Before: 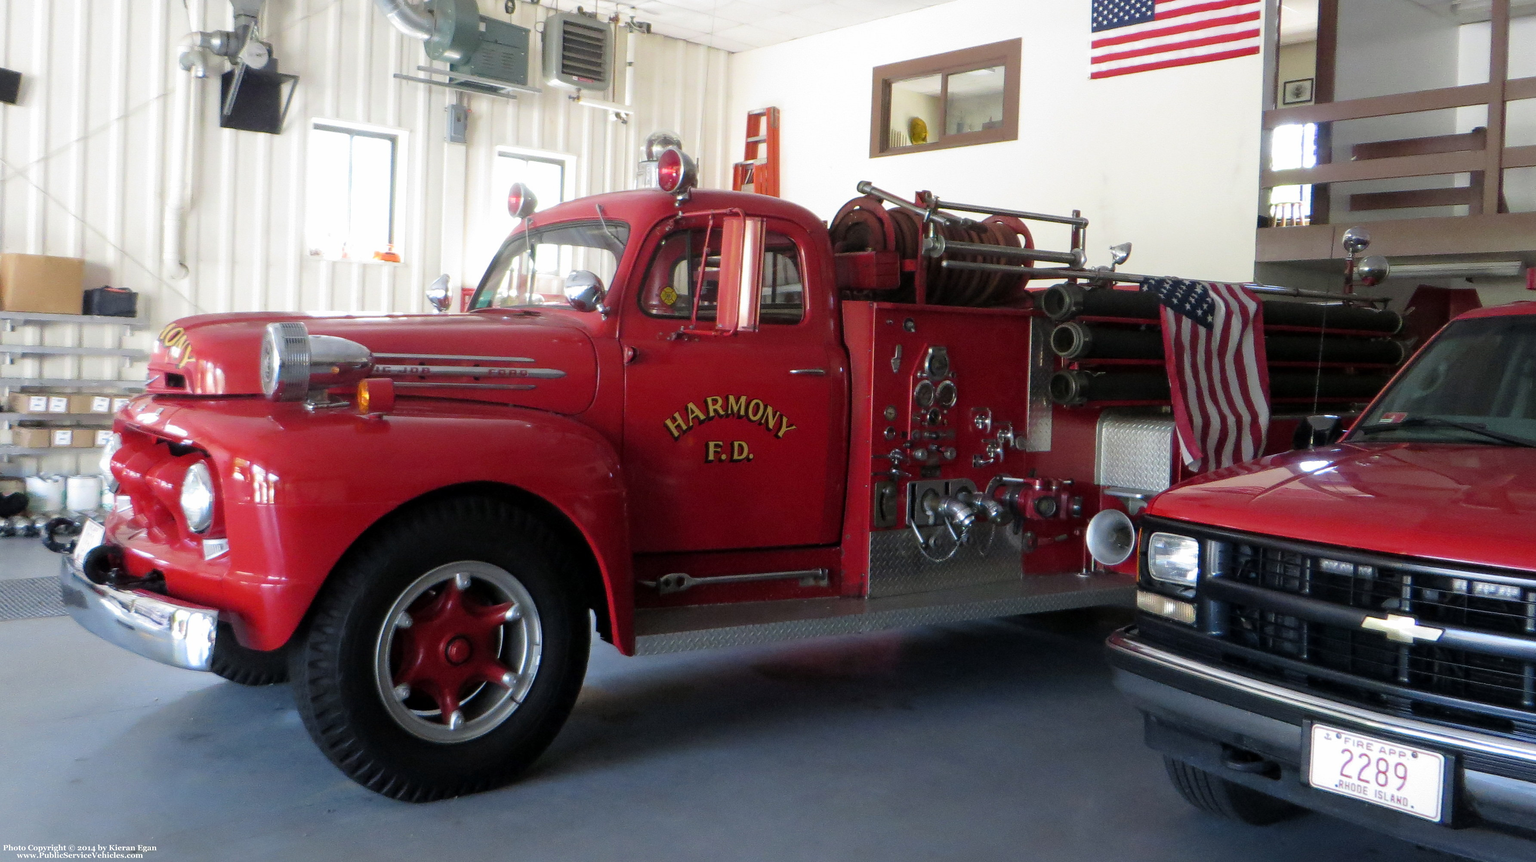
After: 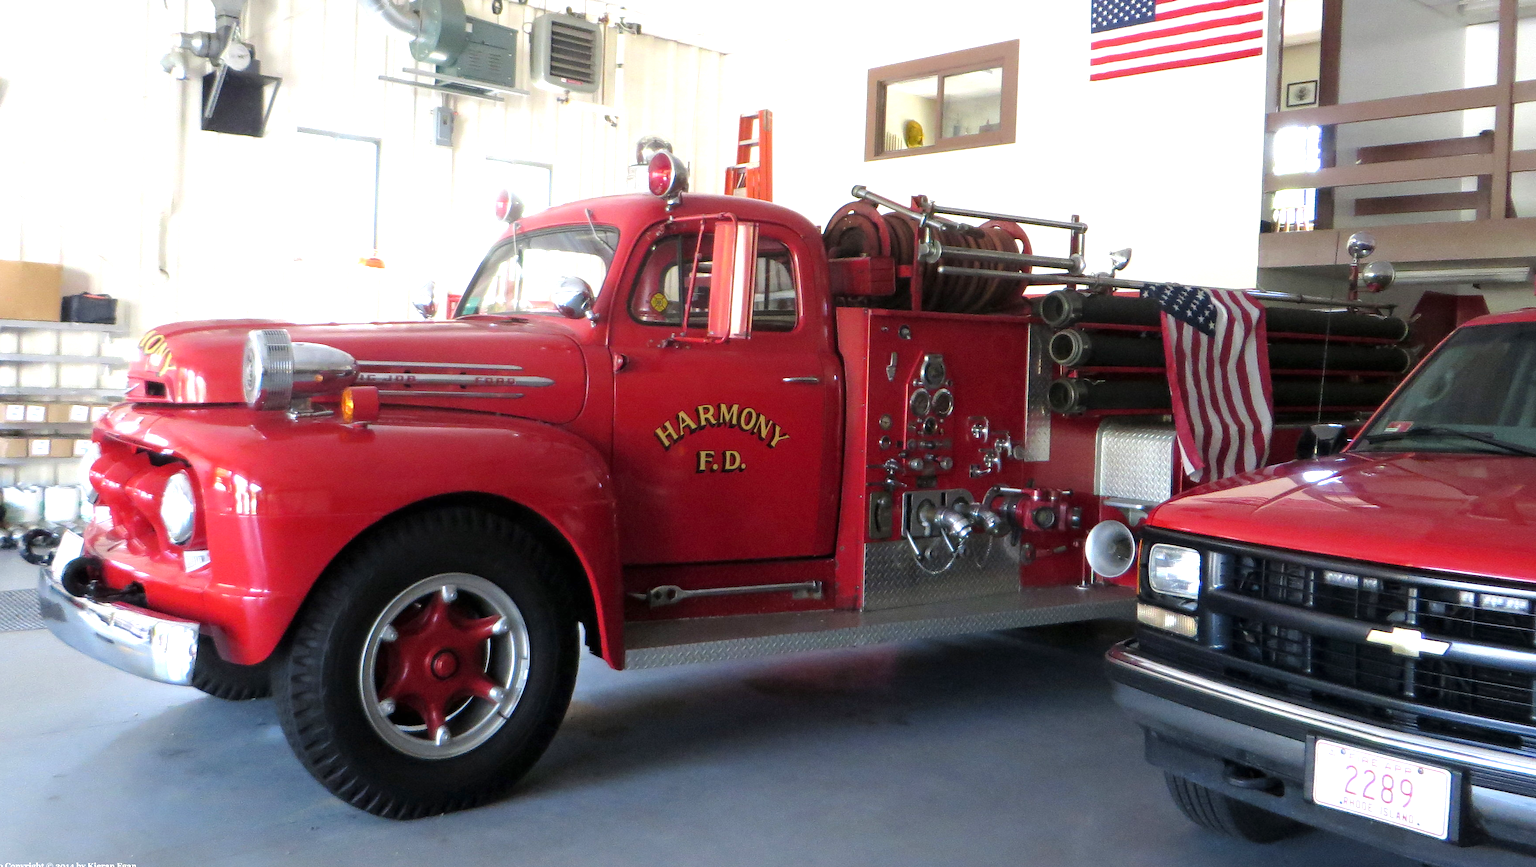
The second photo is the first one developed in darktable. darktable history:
exposure: black level correction 0, exposure 0.693 EV, compensate highlight preservation false
crop and rotate: left 1.521%, right 0.516%, bottom 1.385%
